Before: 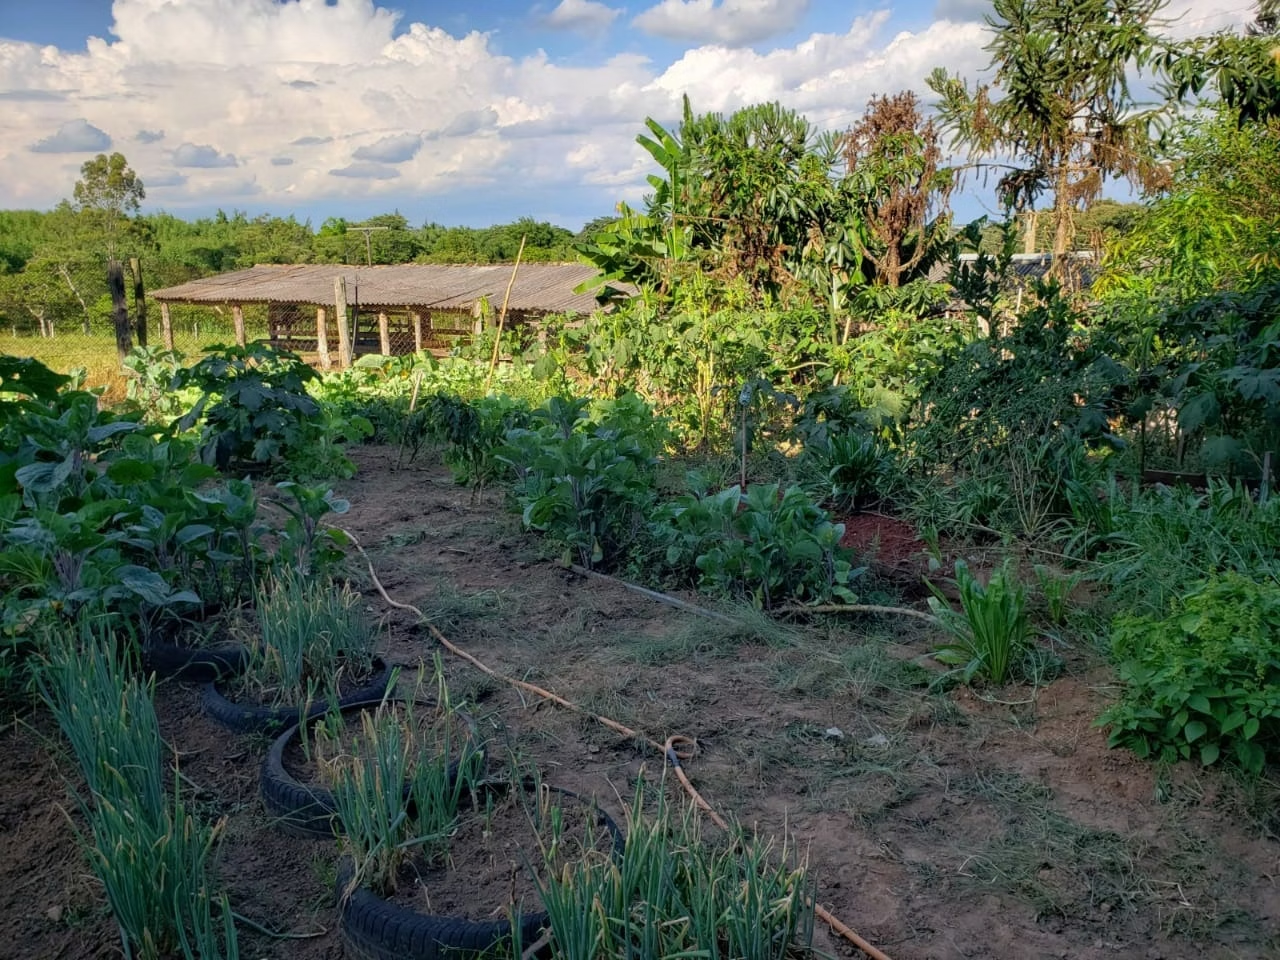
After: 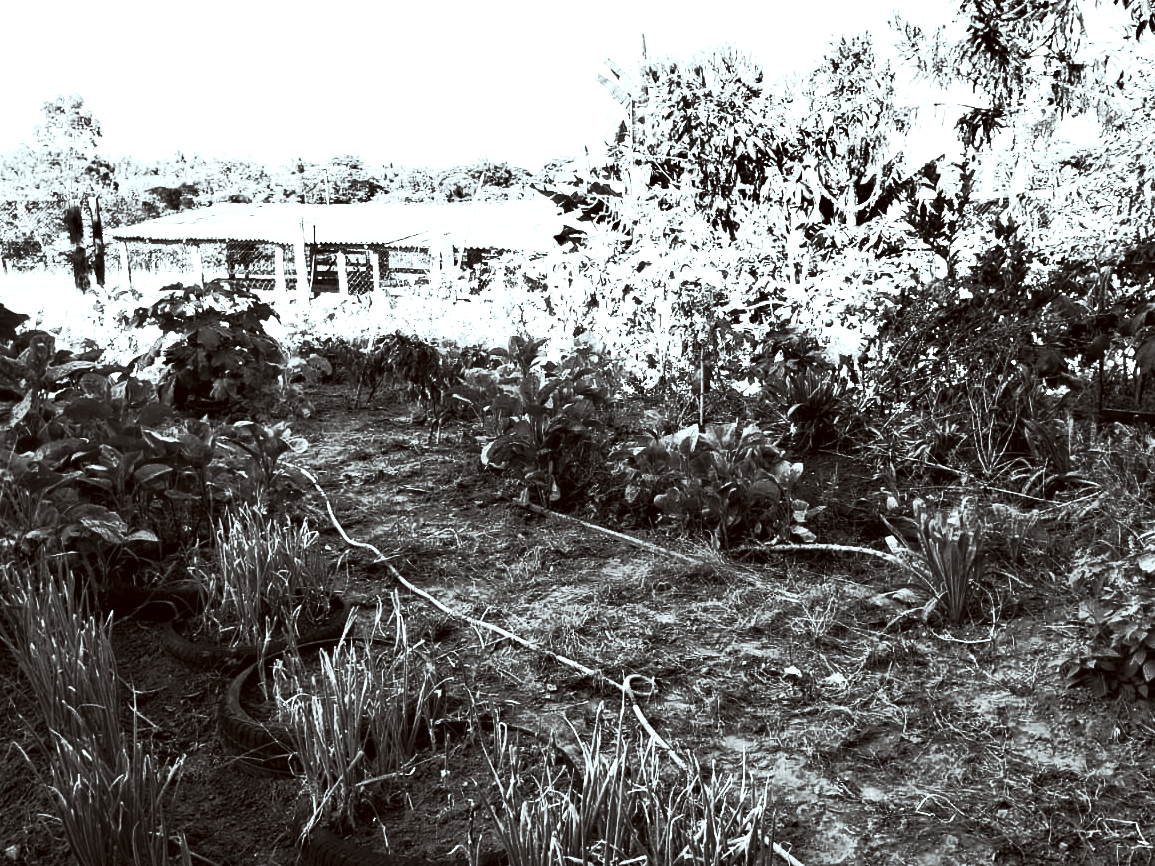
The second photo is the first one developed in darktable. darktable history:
color correction: highlights a* -4.98, highlights b* -3.76, shadows a* 3.83, shadows b* 4.08
contrast brightness saturation: contrast -0.03, brightness -0.59, saturation -1
tone curve: curves: ch0 [(0, 0) (0.003, 0.003) (0.011, 0.008) (0.025, 0.018) (0.044, 0.04) (0.069, 0.062) (0.1, 0.09) (0.136, 0.121) (0.177, 0.158) (0.224, 0.197) (0.277, 0.255) (0.335, 0.314) (0.399, 0.391) (0.468, 0.496) (0.543, 0.683) (0.623, 0.801) (0.709, 0.883) (0.801, 0.94) (0.898, 0.984) (1, 1)], preserve colors none
exposure: black level correction 0, exposure 2.138 EV, compensate exposure bias true, compensate highlight preservation false
crop: left 3.305%, top 6.436%, right 6.389%, bottom 3.258%
